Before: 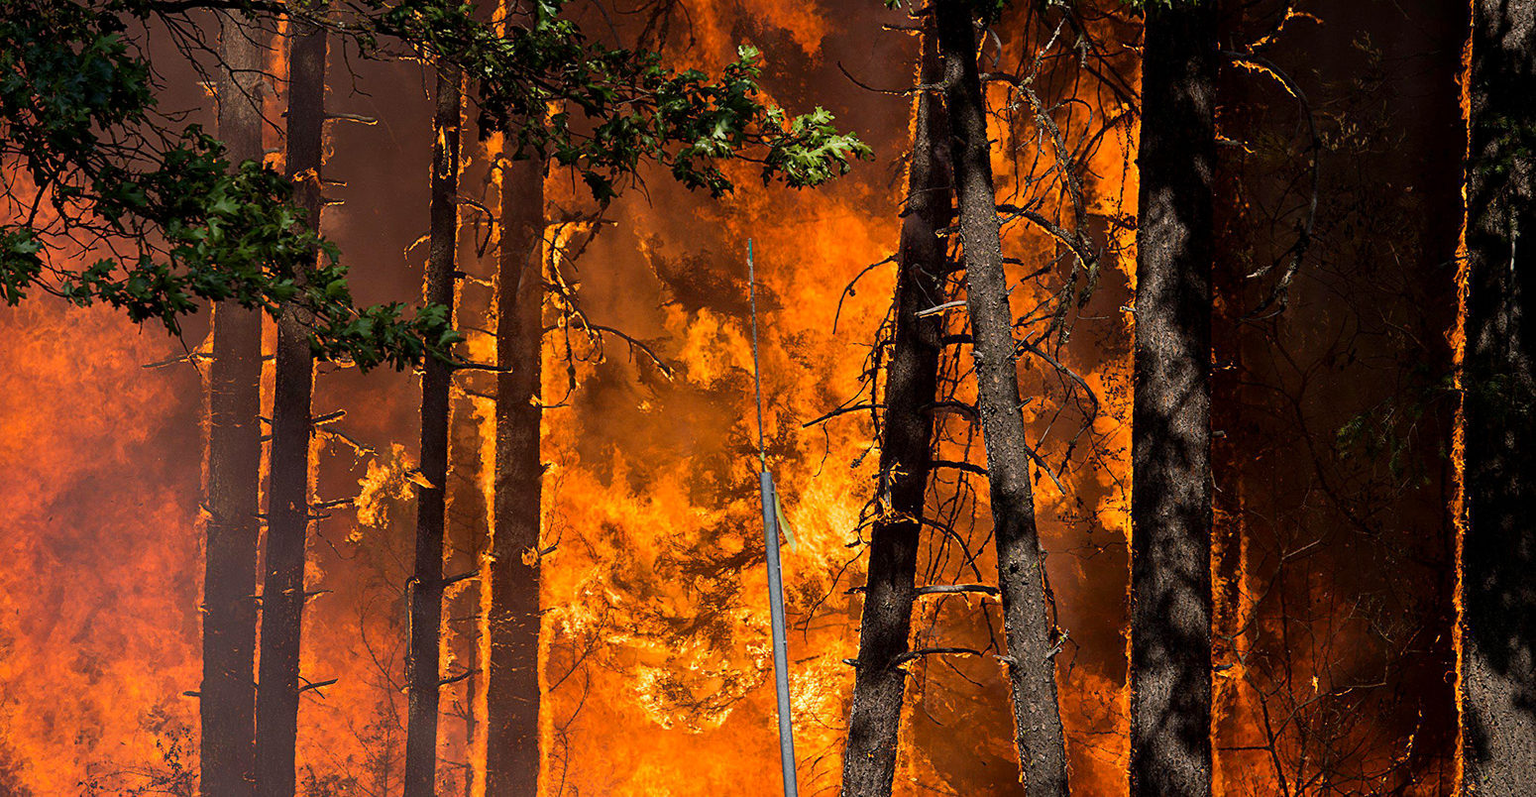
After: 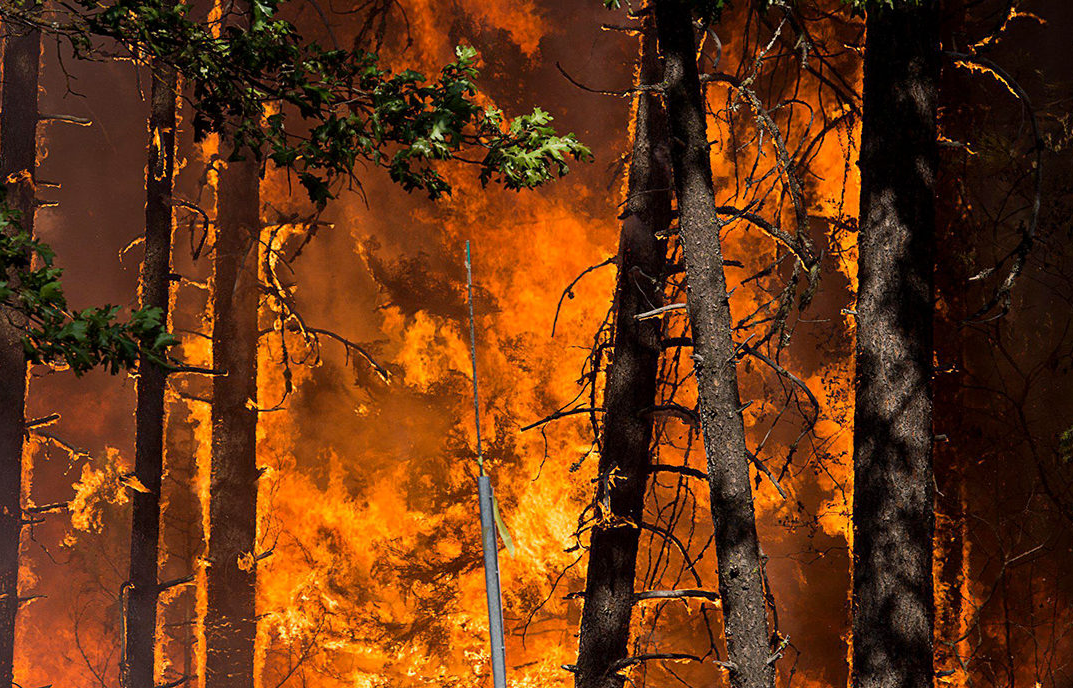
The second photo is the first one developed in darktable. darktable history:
crop: left 18.674%, right 12.044%, bottom 14.356%
